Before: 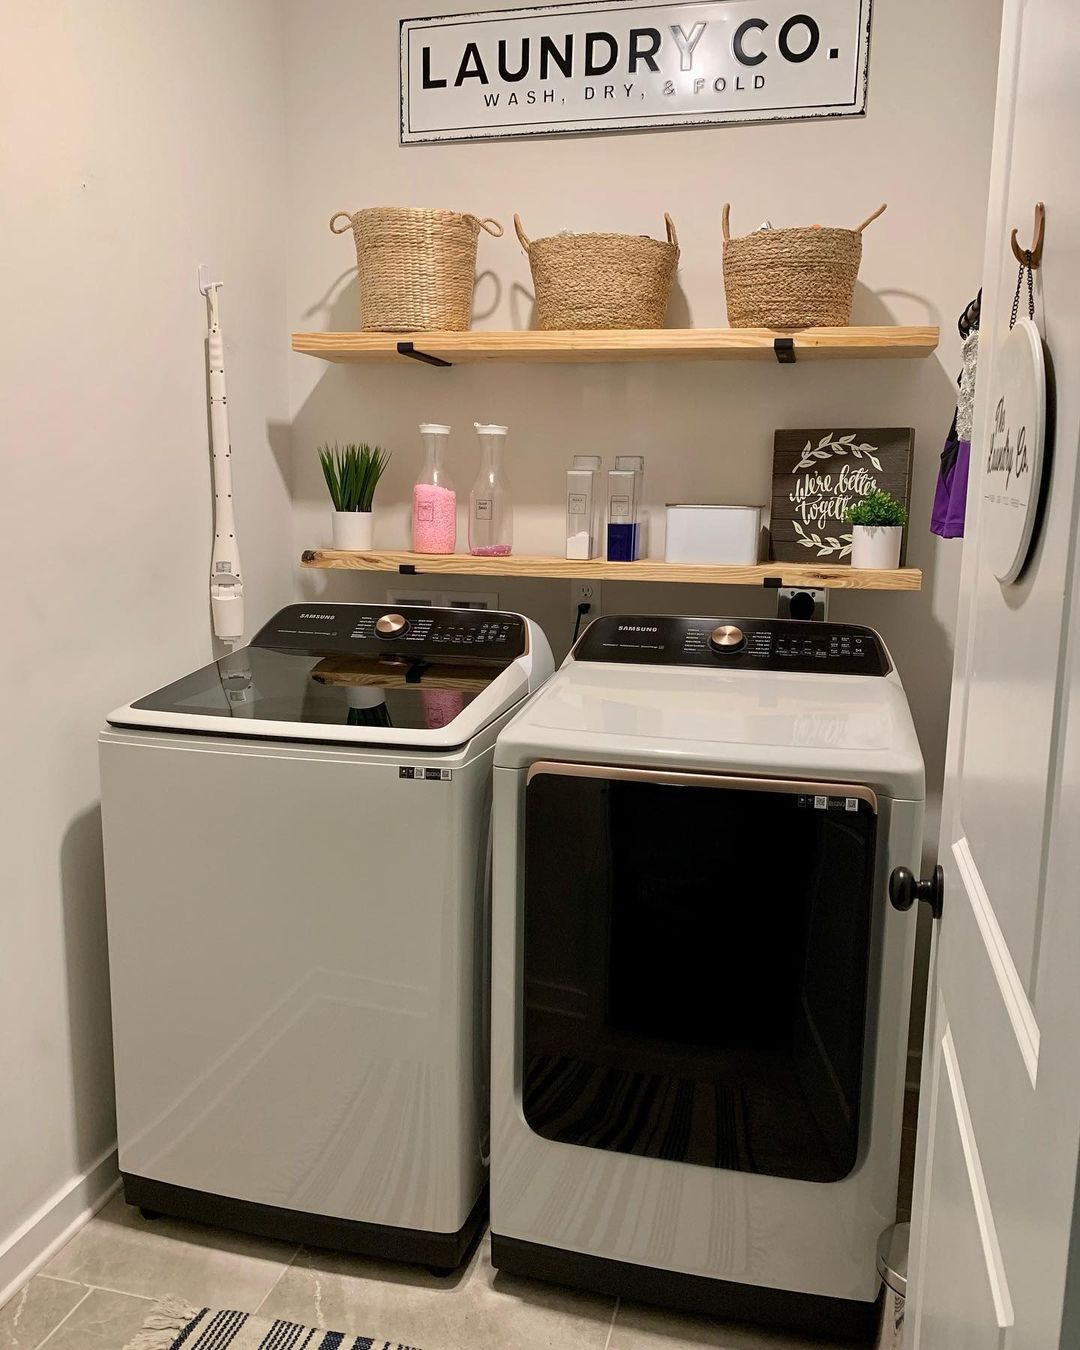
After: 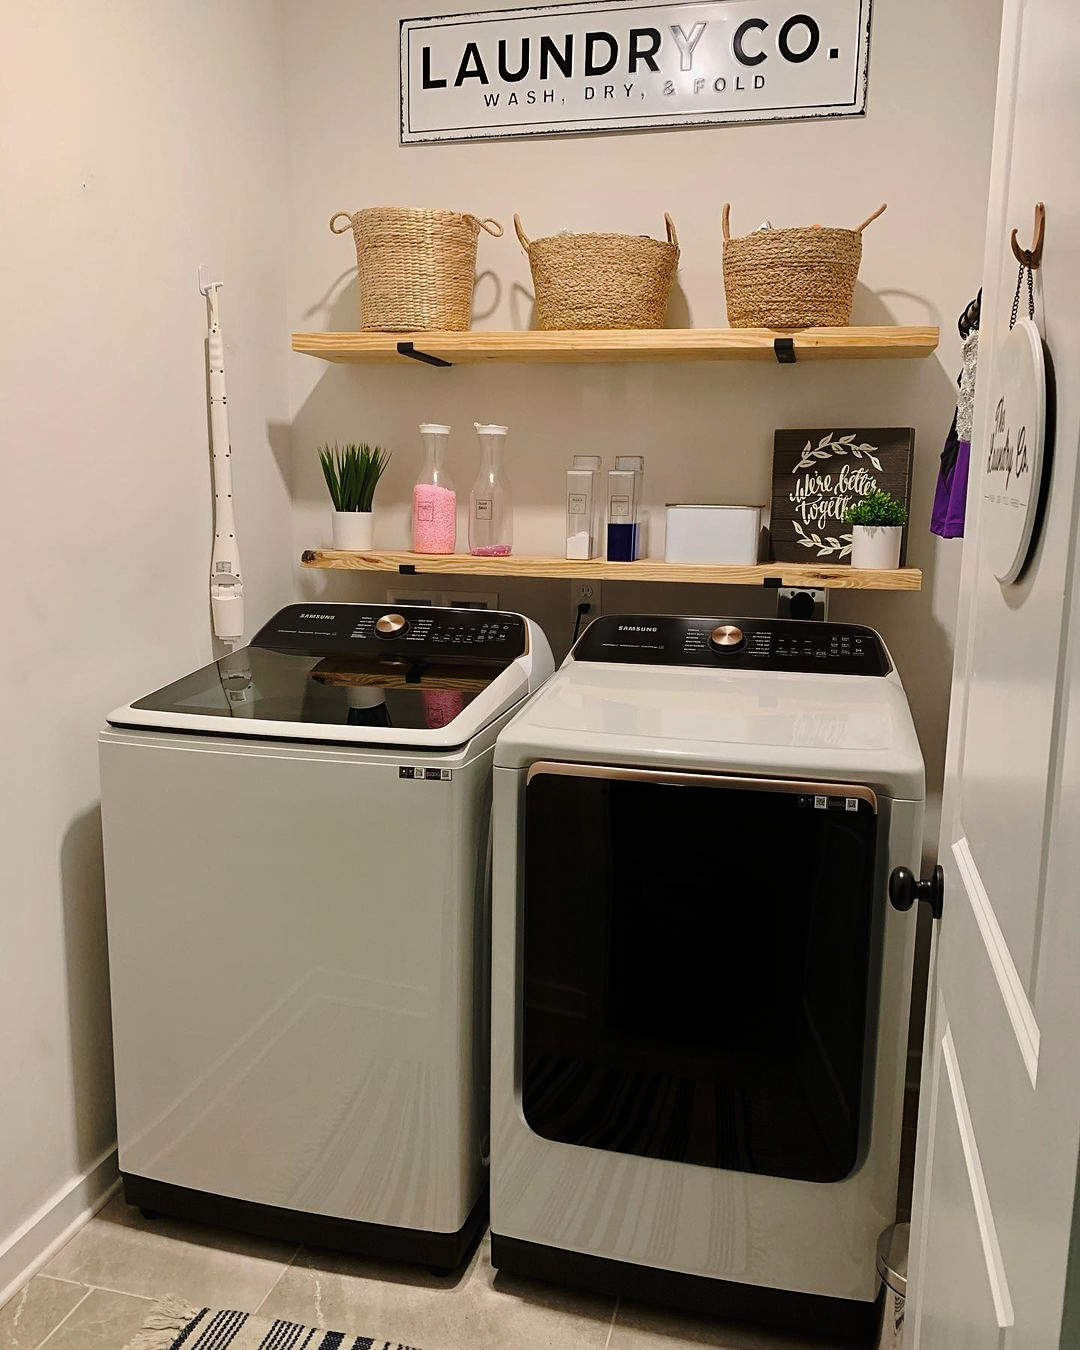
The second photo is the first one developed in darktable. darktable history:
sharpen: amount 0.2
contrast equalizer: octaves 7, y [[0.6 ×6], [0.55 ×6], [0 ×6], [0 ×6], [0 ×6]], mix -0.3
base curve: curves: ch0 [(0, 0) (0.073, 0.04) (0.157, 0.139) (0.492, 0.492) (0.758, 0.758) (1, 1)], preserve colors none
